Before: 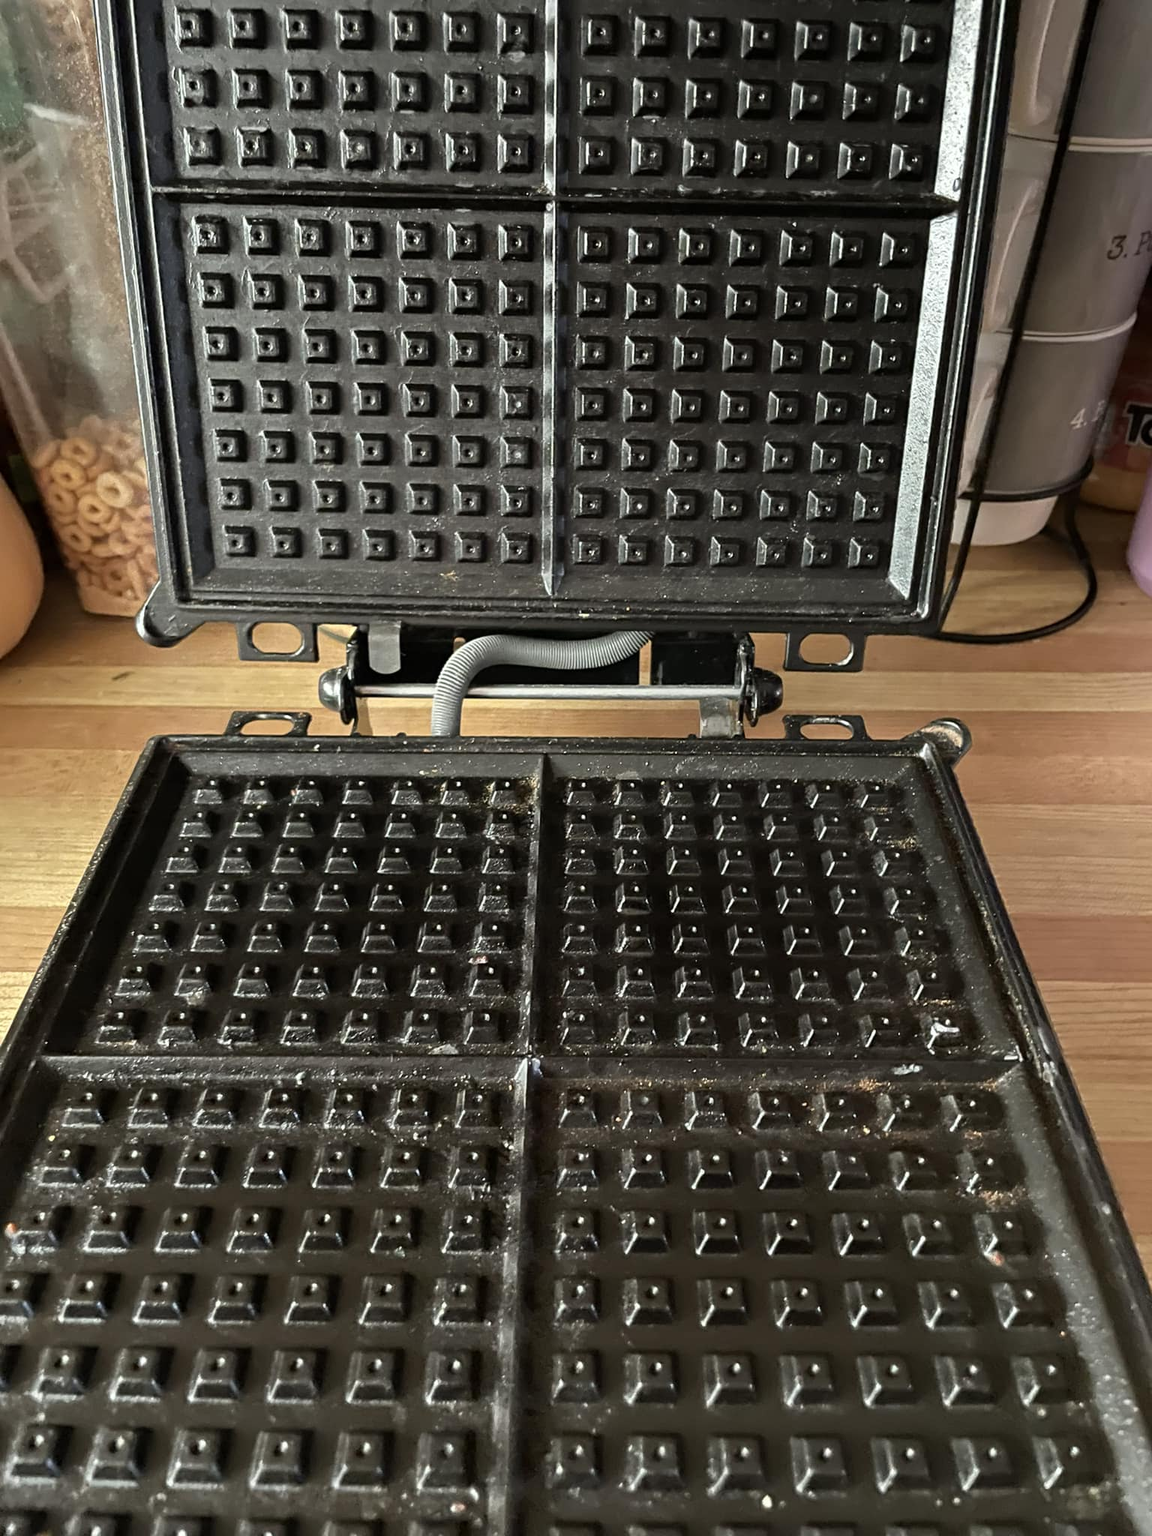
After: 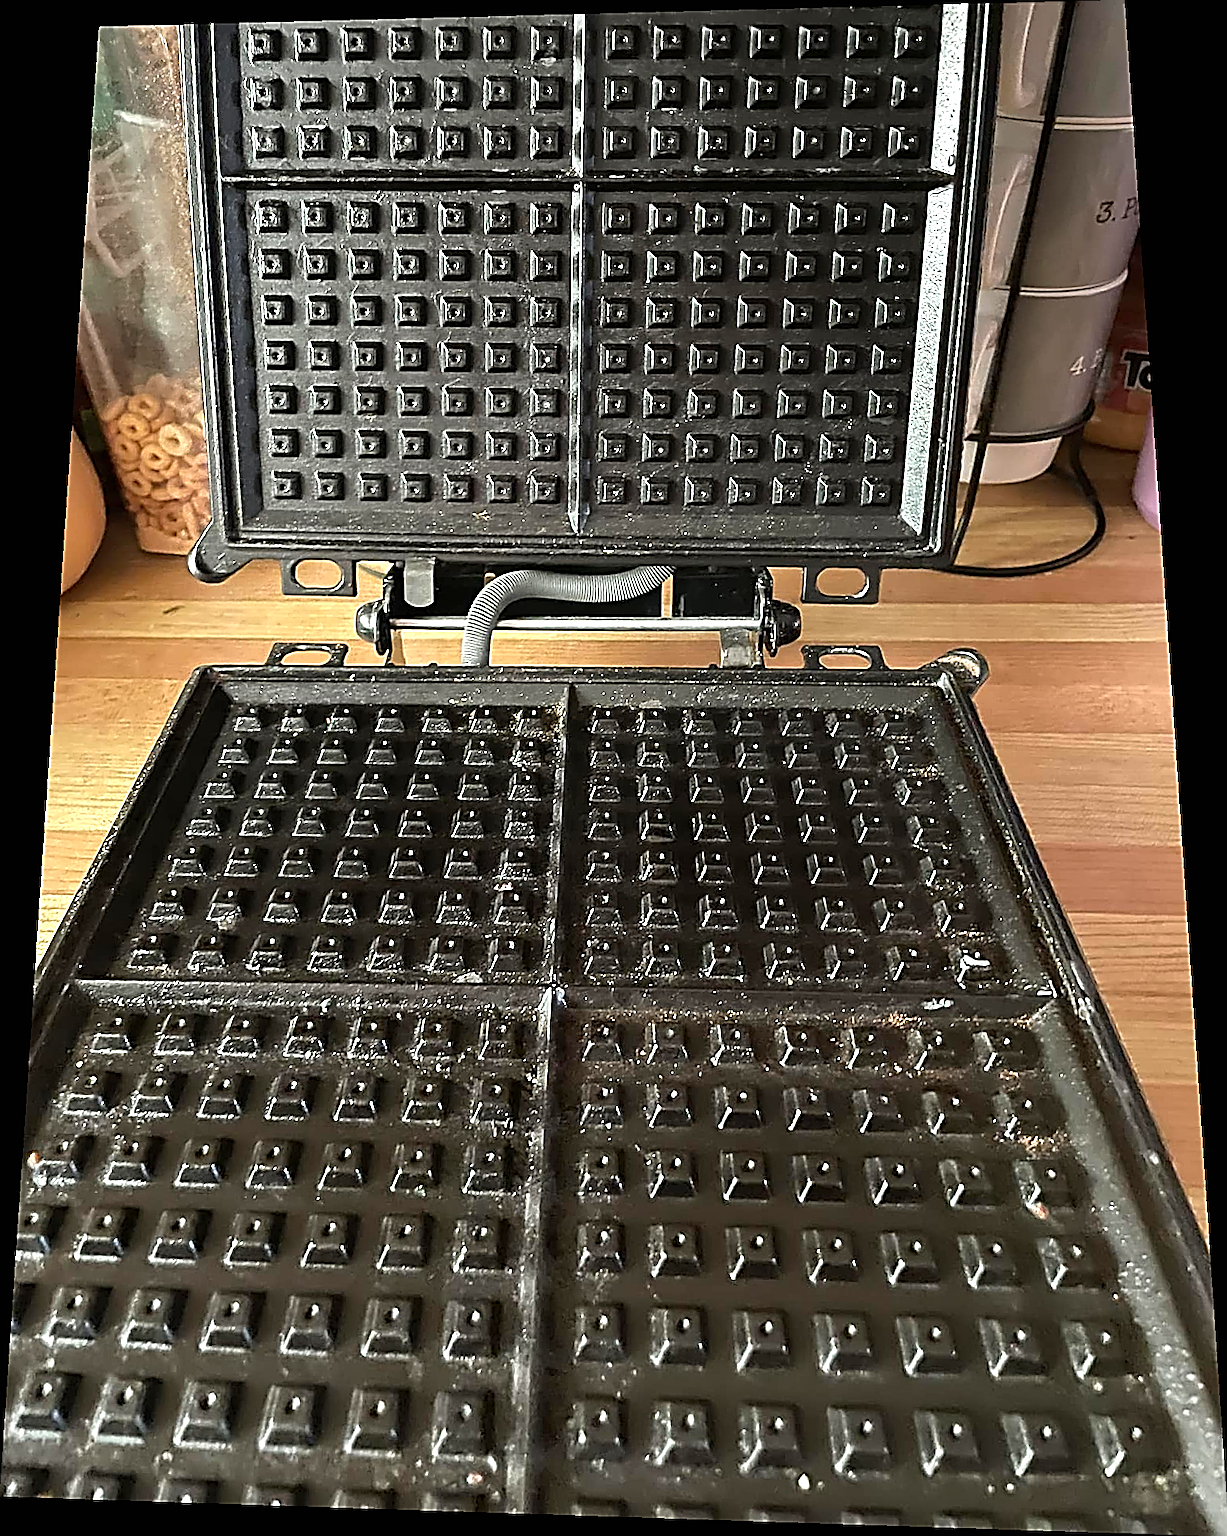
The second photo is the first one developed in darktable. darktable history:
rotate and perspective: rotation 0.128°, lens shift (vertical) -0.181, lens shift (horizontal) -0.044, shear 0.001, automatic cropping off
sharpen: amount 2
exposure: black level correction 0, exposure 0.5 EV, compensate highlight preservation false
